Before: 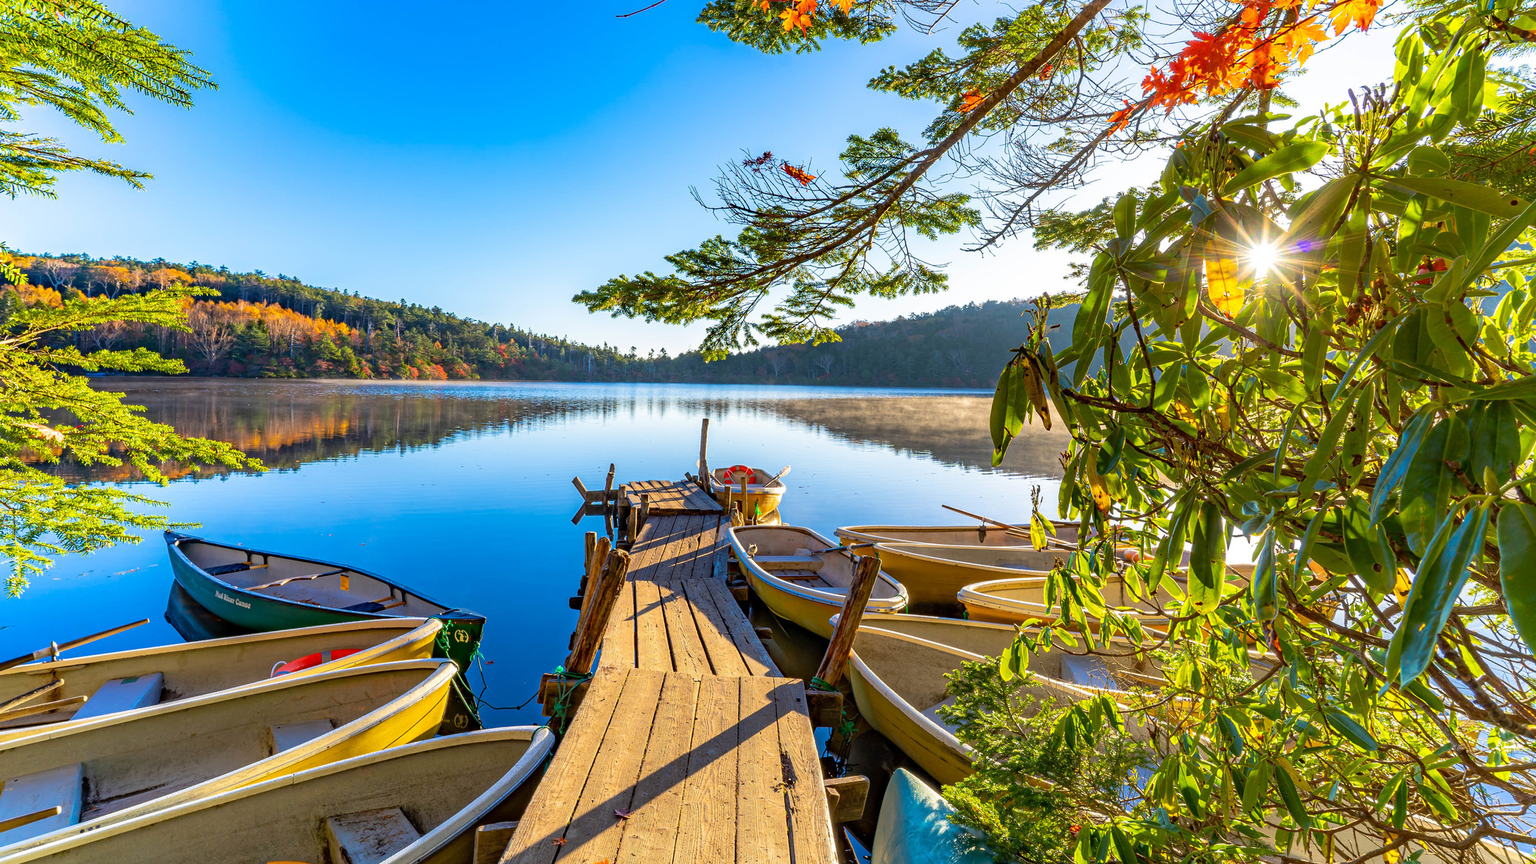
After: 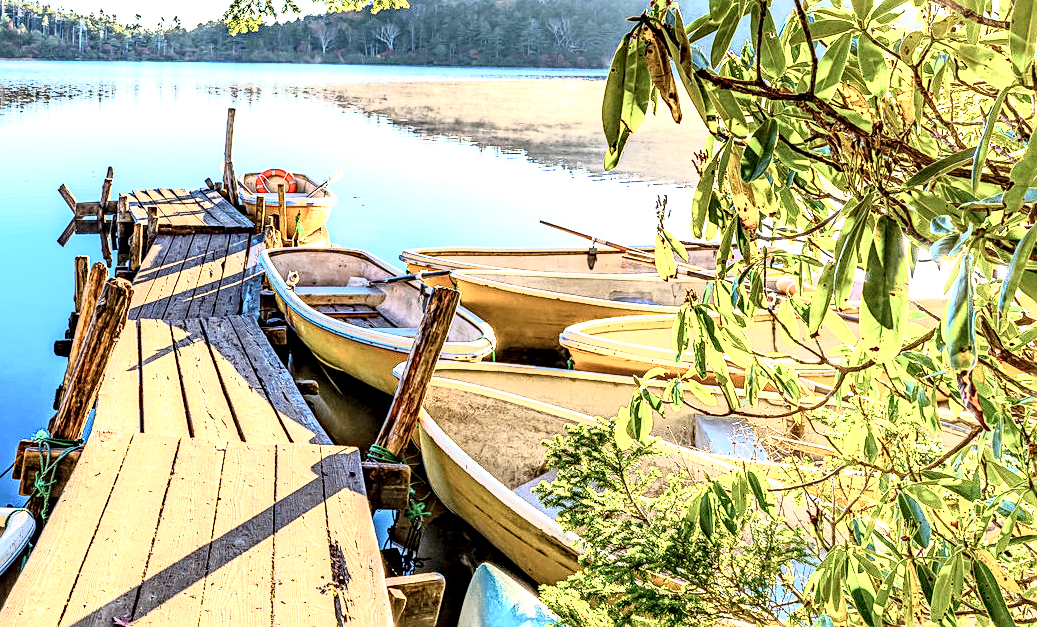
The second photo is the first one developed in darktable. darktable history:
contrast brightness saturation: contrast 0.096, saturation -0.368
crop: left 34.393%, top 38.918%, right 13.733%, bottom 5.266%
color zones: curves: ch0 [(0, 0.5) (0.143, 0.5) (0.286, 0.5) (0.429, 0.5) (0.571, 0.5) (0.714, 0.476) (0.857, 0.5) (1, 0.5)]; ch2 [(0, 0.5) (0.143, 0.5) (0.286, 0.5) (0.429, 0.5) (0.571, 0.5) (0.714, 0.487) (0.857, 0.5) (1, 0.5)]
exposure: black level correction 0, exposure 0.589 EV, compensate exposure bias true, compensate highlight preservation false
sharpen: on, module defaults
local contrast: highlights 22%, shadows 70%, detail 170%
tone curve: curves: ch0 [(0, 0) (0.003, 0.005) (0.011, 0.018) (0.025, 0.041) (0.044, 0.072) (0.069, 0.113) (0.1, 0.163) (0.136, 0.221) (0.177, 0.289) (0.224, 0.366) (0.277, 0.452) (0.335, 0.546) (0.399, 0.65) (0.468, 0.763) (0.543, 0.885) (0.623, 0.93) (0.709, 0.946) (0.801, 0.963) (0.898, 0.981) (1, 1)], color space Lab, linked channels, preserve colors none
